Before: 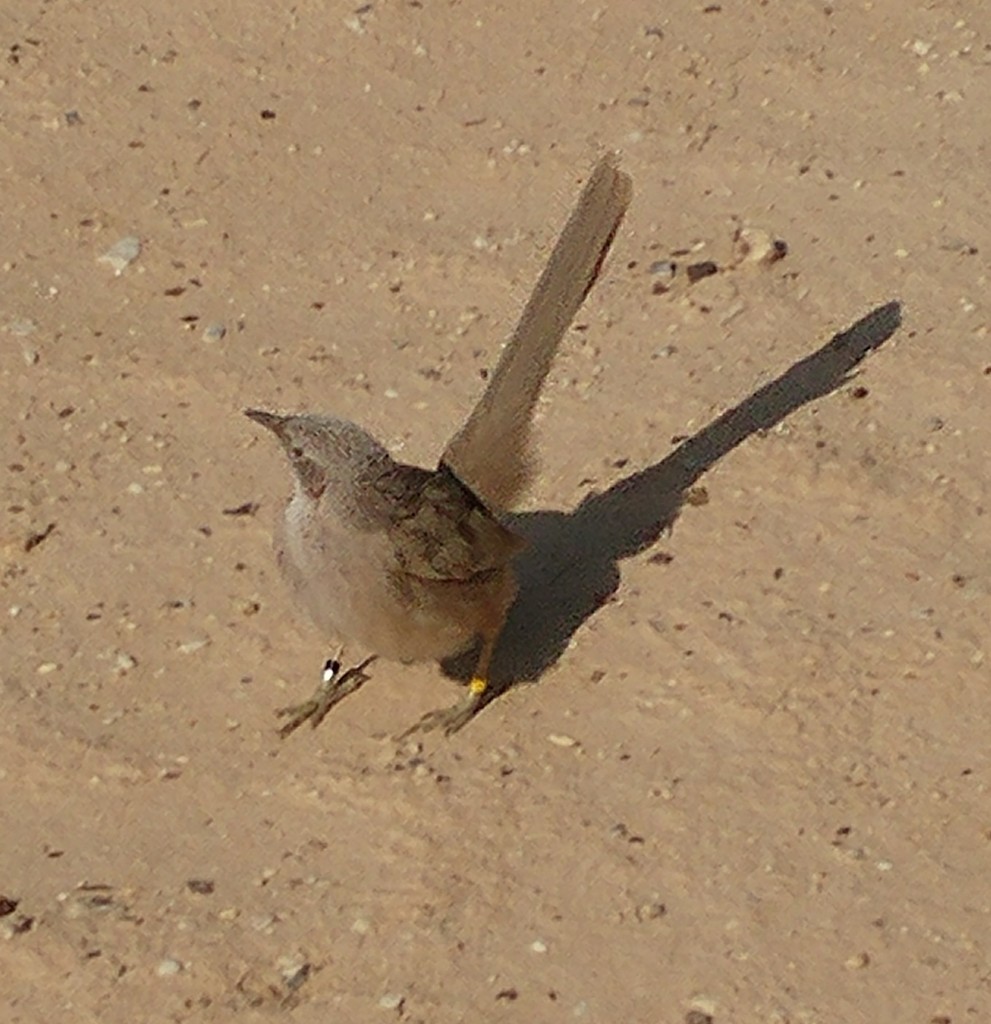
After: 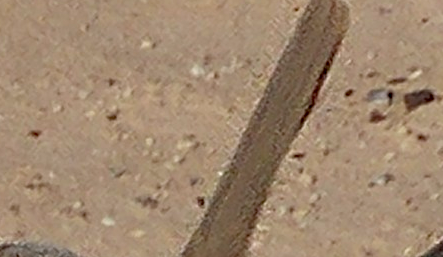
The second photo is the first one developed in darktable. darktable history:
crop: left 28.64%, top 16.832%, right 26.637%, bottom 58.055%
haze removal: compatibility mode true, adaptive false
white balance: red 0.984, blue 1.059
